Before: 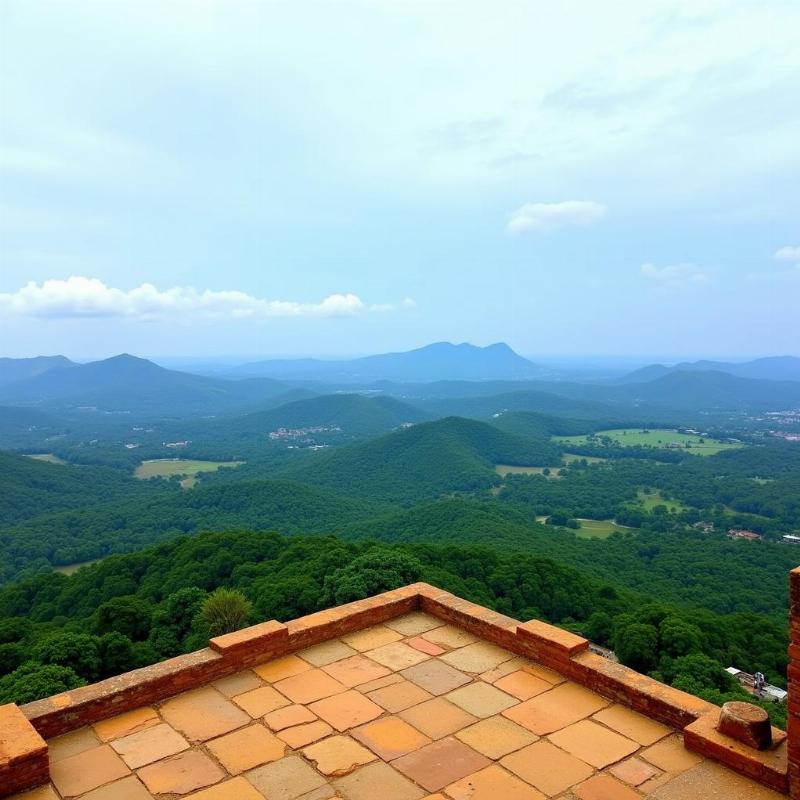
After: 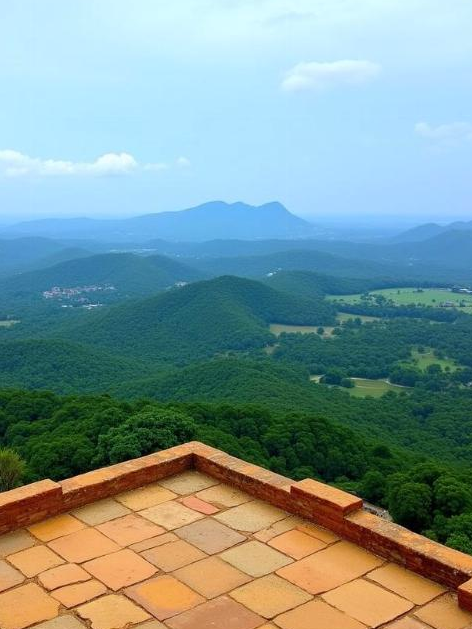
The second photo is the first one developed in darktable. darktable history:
crop and rotate: left 28.256%, top 17.734%, right 12.656%, bottom 3.573%
white balance: red 0.982, blue 1.018
